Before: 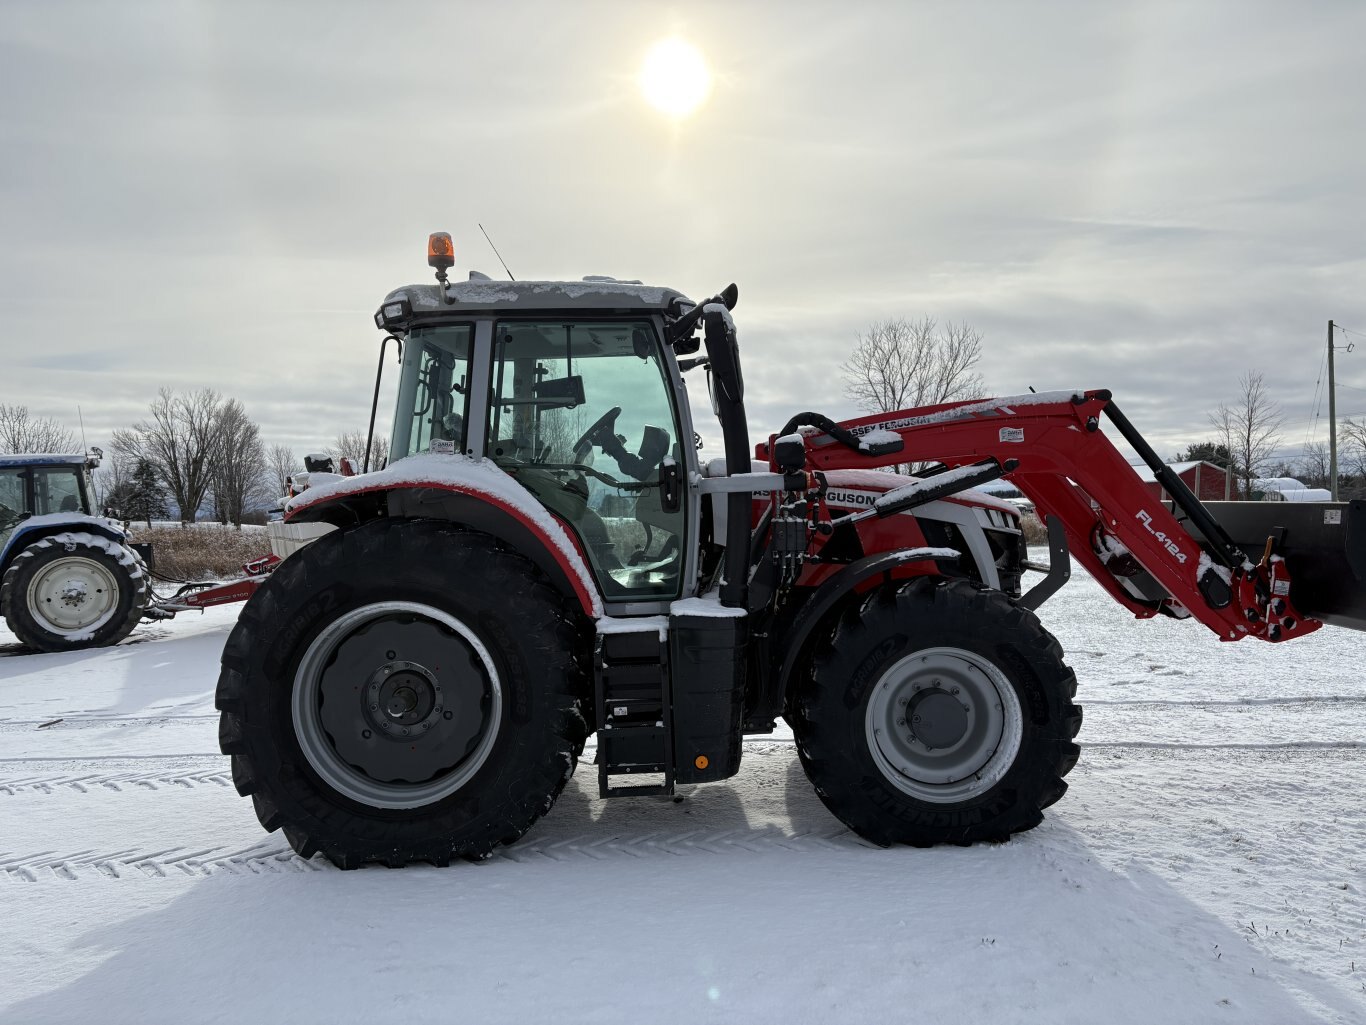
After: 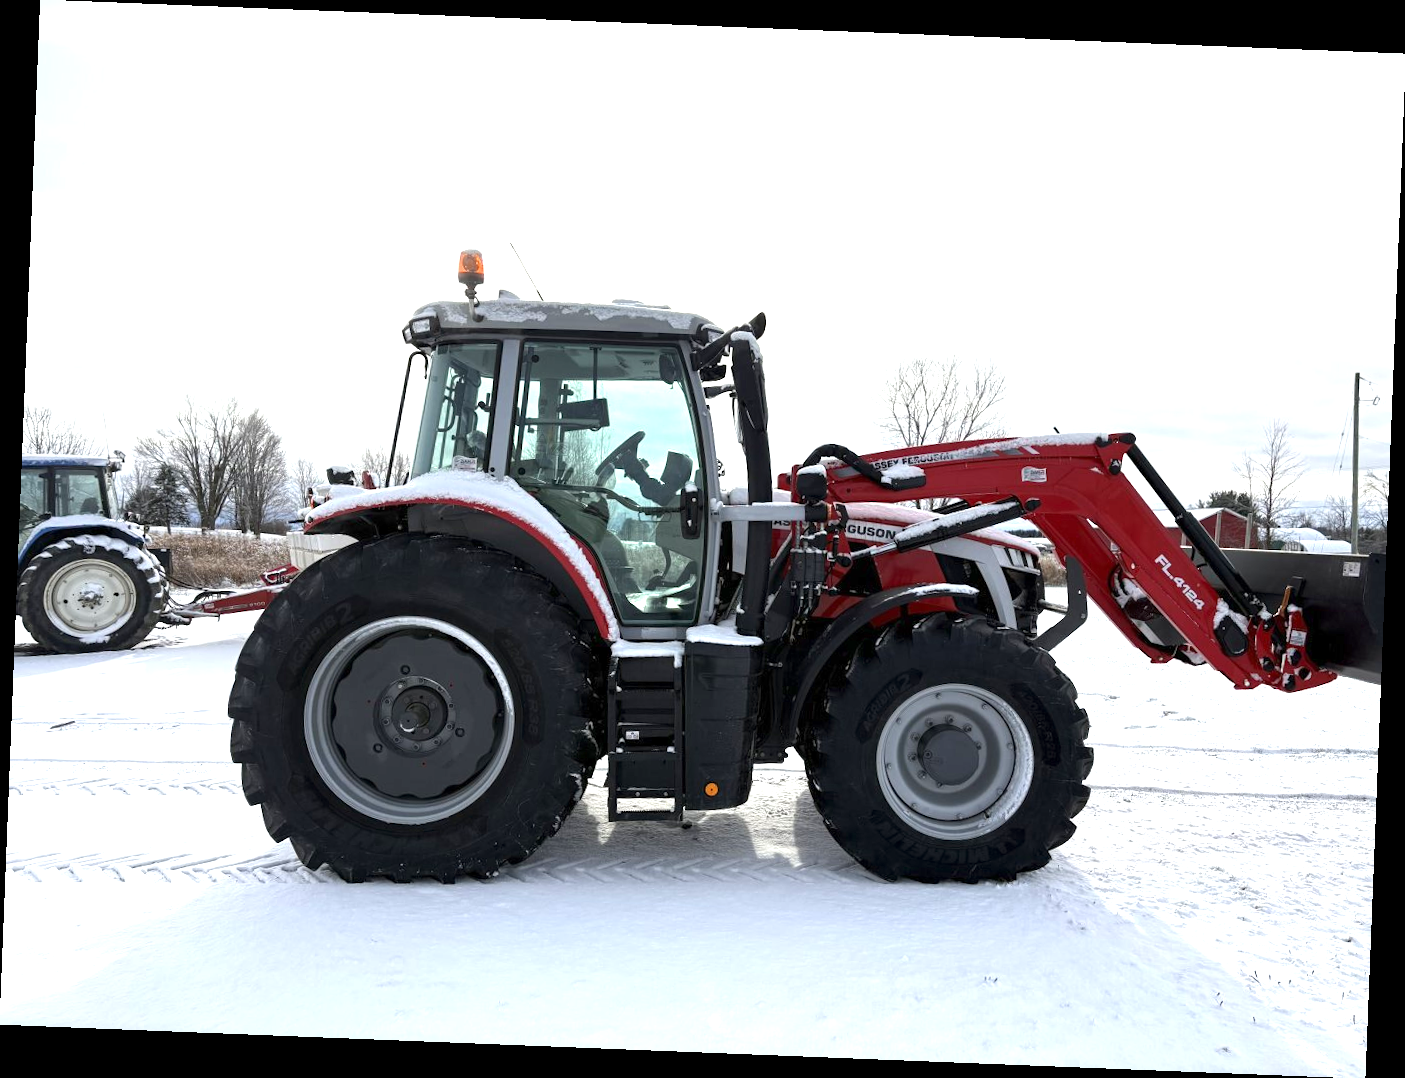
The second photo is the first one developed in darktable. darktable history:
exposure: exposure 1.2 EV, compensate highlight preservation false
rotate and perspective: rotation 2.27°, automatic cropping off
